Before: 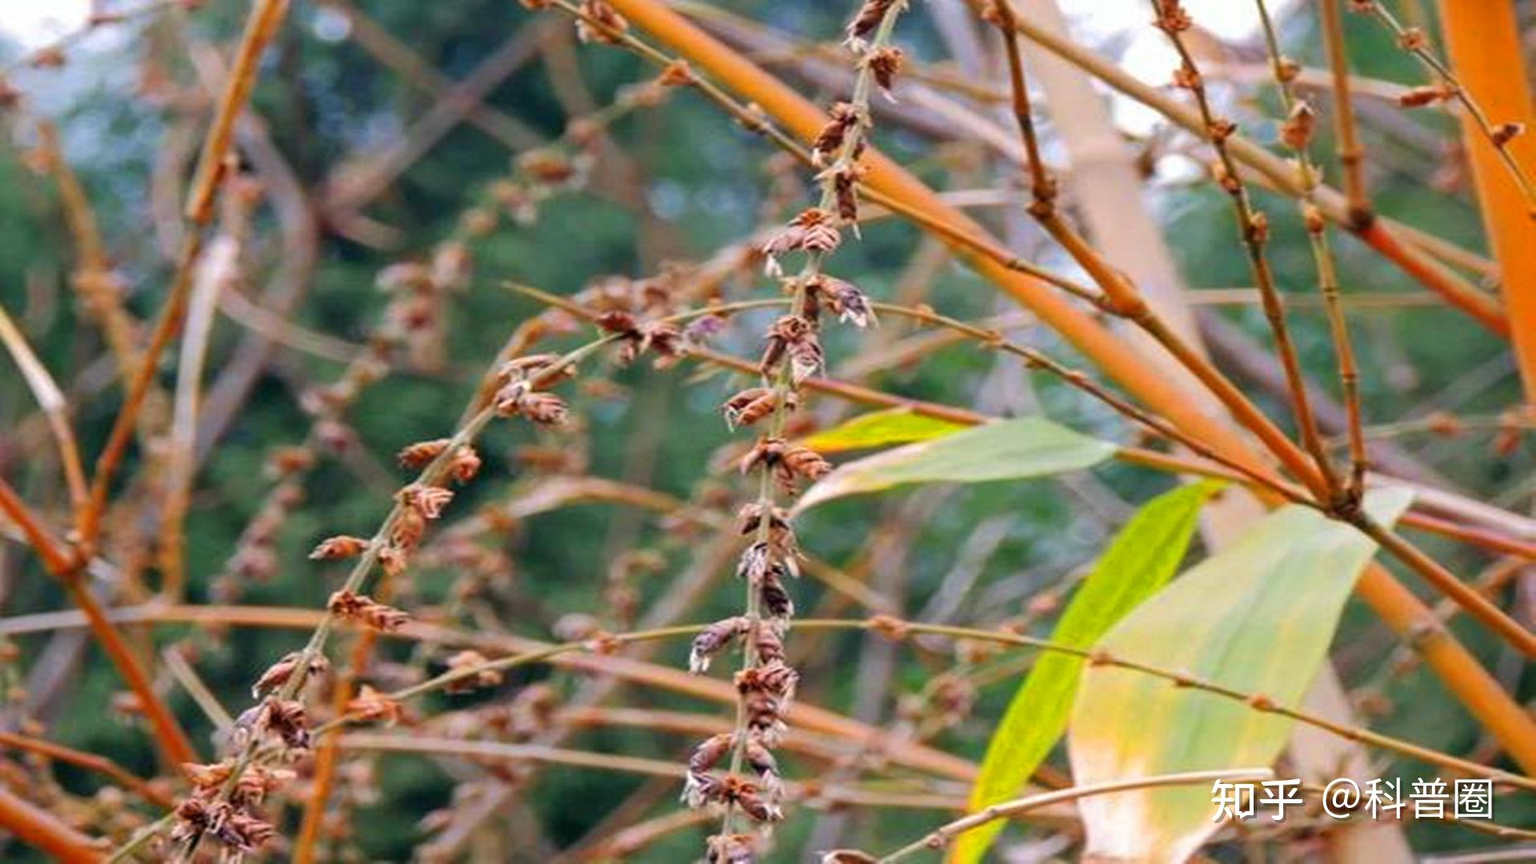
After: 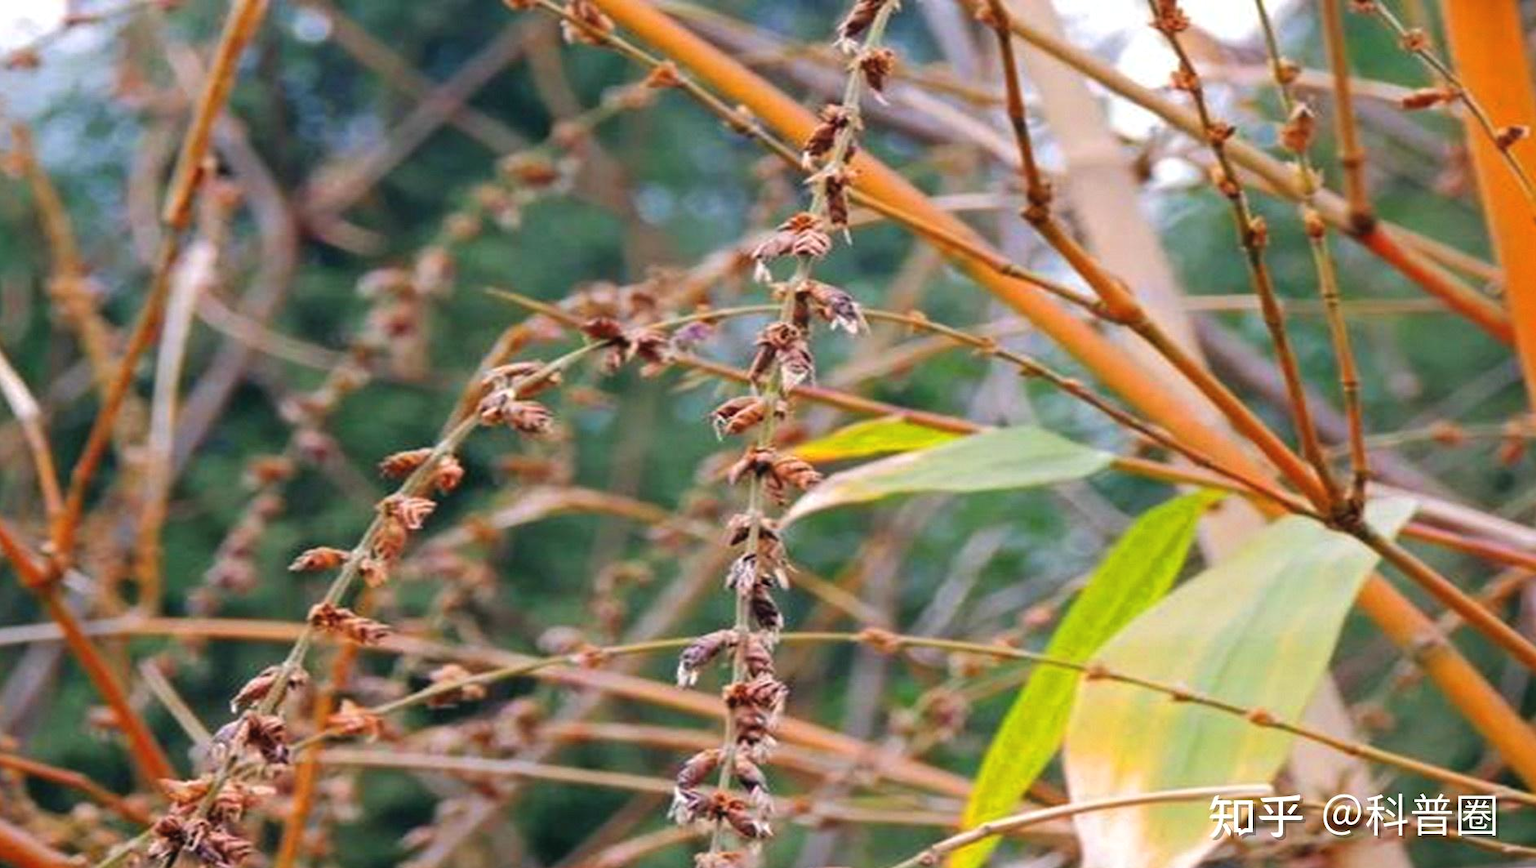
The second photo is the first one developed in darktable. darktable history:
crop: left 1.741%, right 0.271%, bottom 1.541%
exposure: black level correction -0.003, exposure 0.037 EV, compensate exposure bias true, compensate highlight preservation false
